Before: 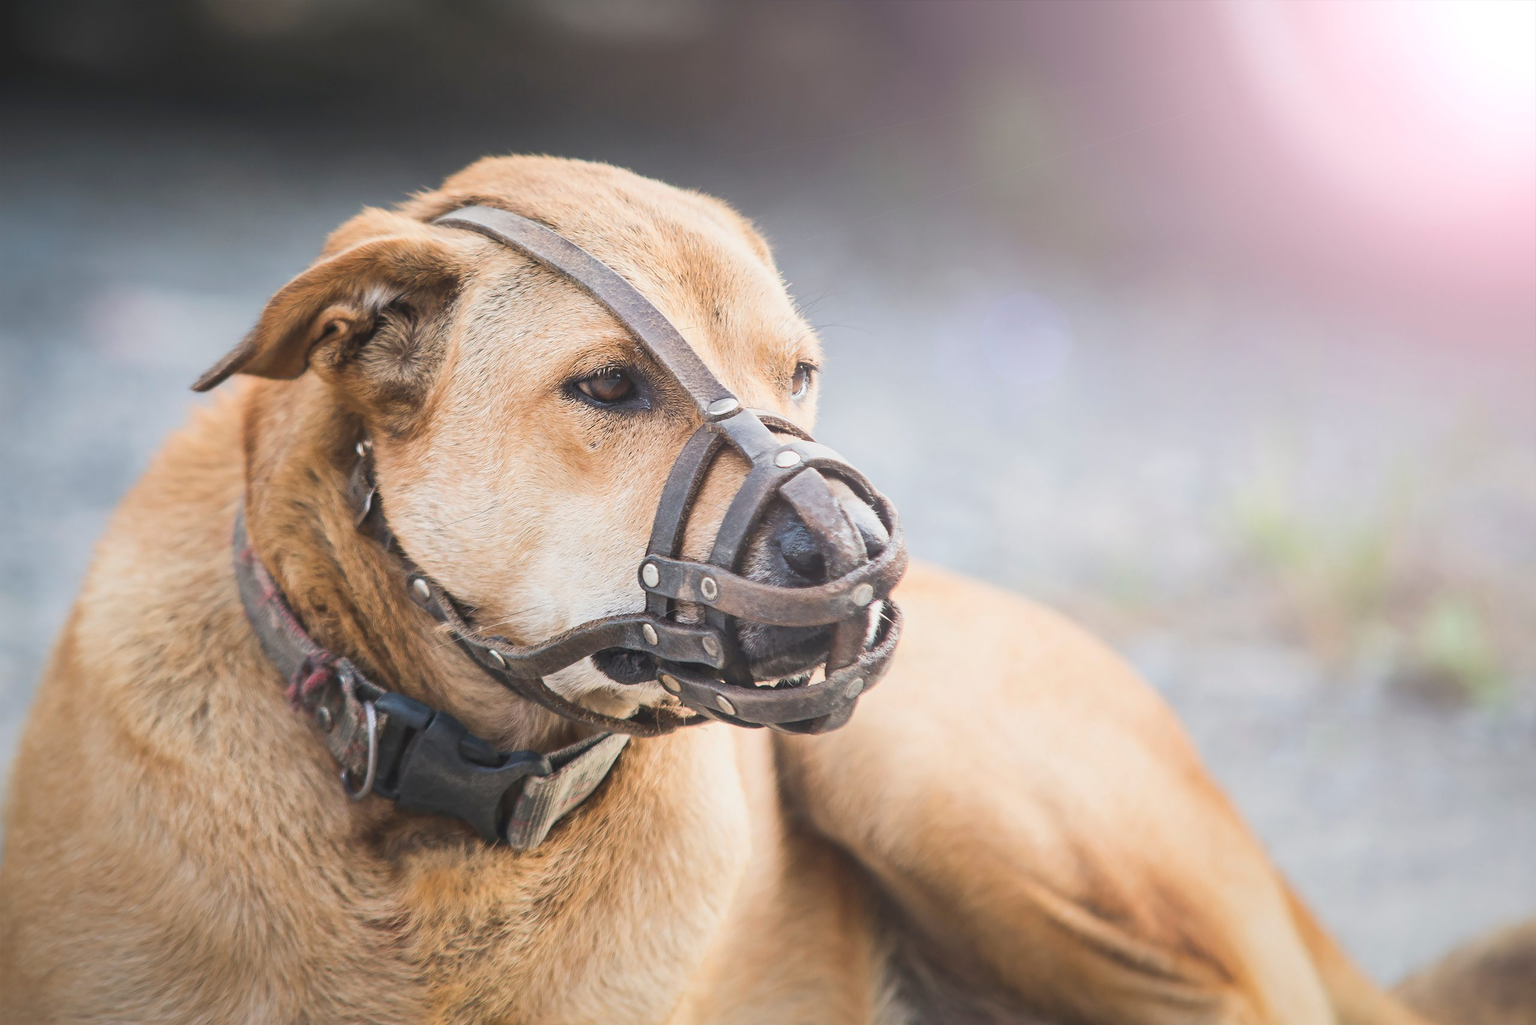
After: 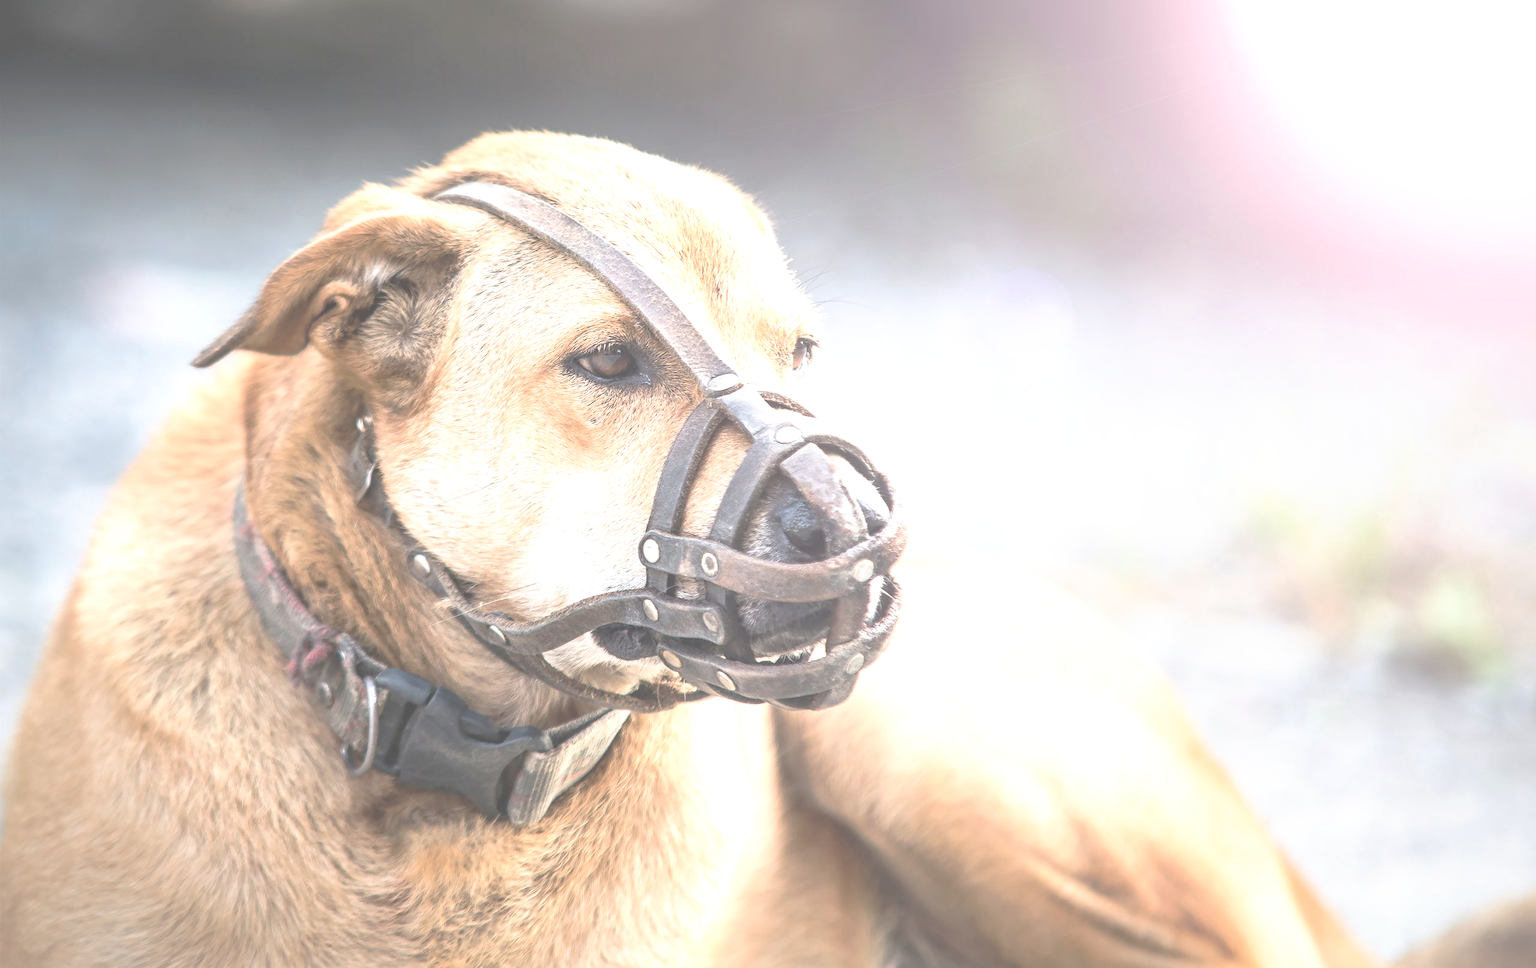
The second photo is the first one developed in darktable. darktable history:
crop and rotate: top 2.479%, bottom 3.018%
color balance: on, module defaults
tone curve: curves: ch0 [(0, 0) (0.003, 0.326) (0.011, 0.332) (0.025, 0.352) (0.044, 0.378) (0.069, 0.4) (0.1, 0.416) (0.136, 0.432) (0.177, 0.468) (0.224, 0.509) (0.277, 0.554) (0.335, 0.6) (0.399, 0.642) (0.468, 0.693) (0.543, 0.753) (0.623, 0.818) (0.709, 0.897) (0.801, 0.974) (0.898, 0.991) (1, 1)], preserve colors none
local contrast: on, module defaults
